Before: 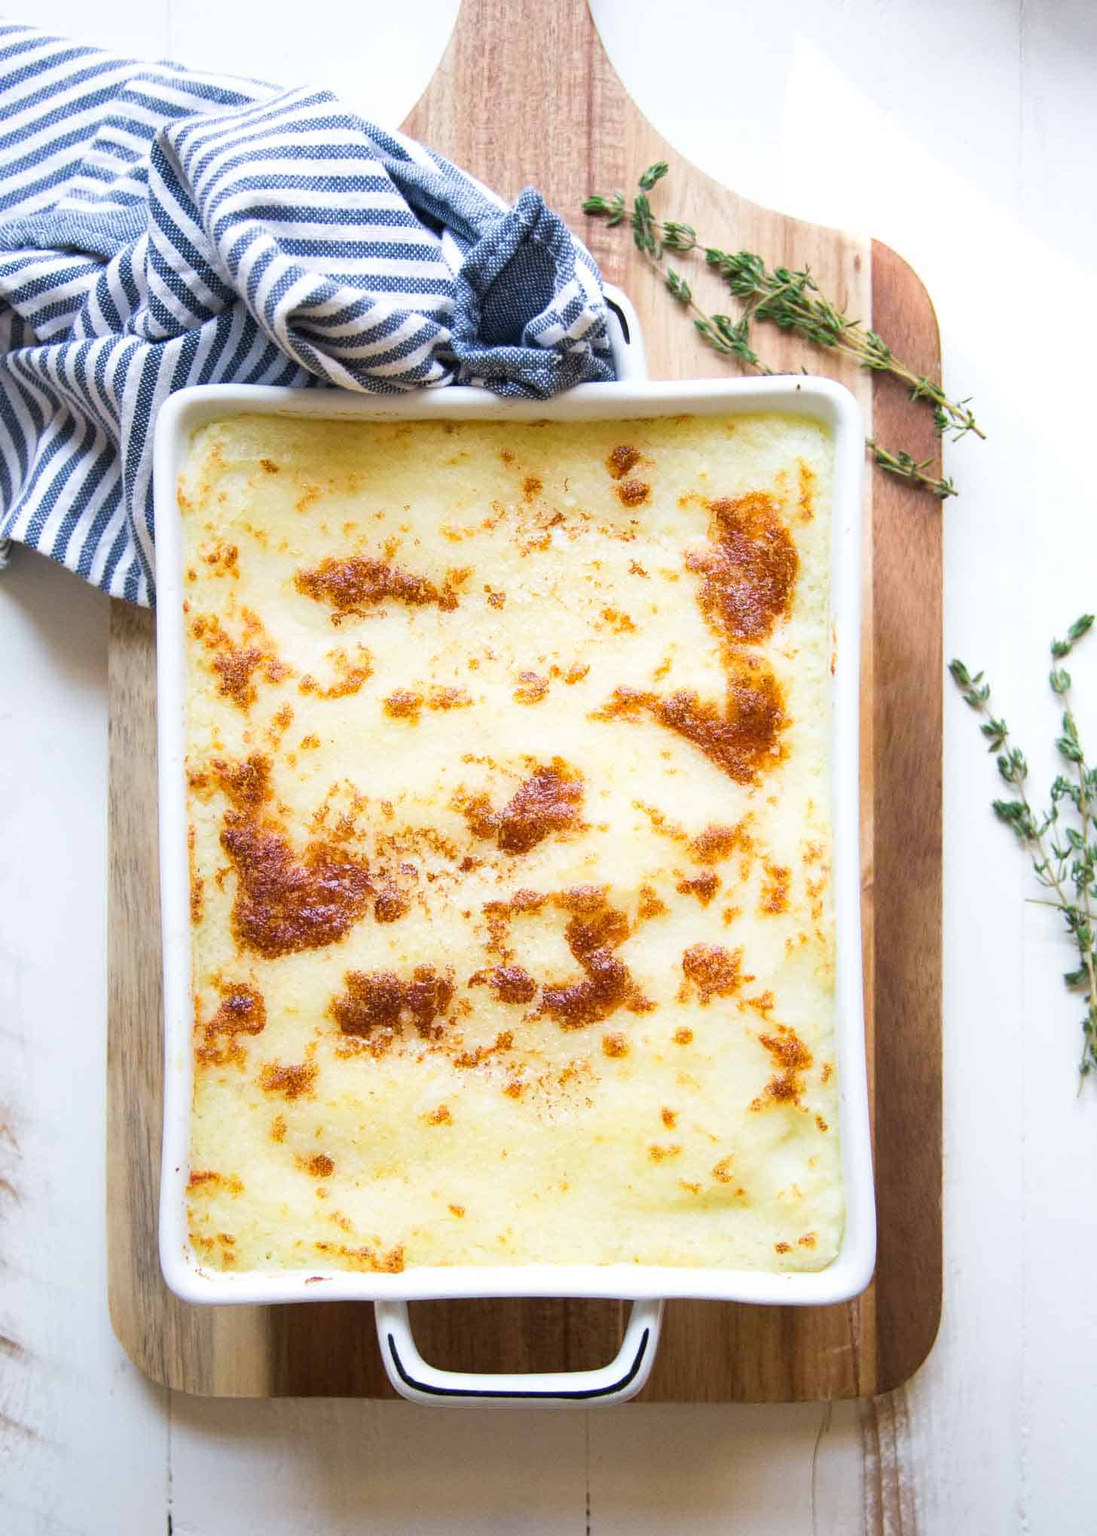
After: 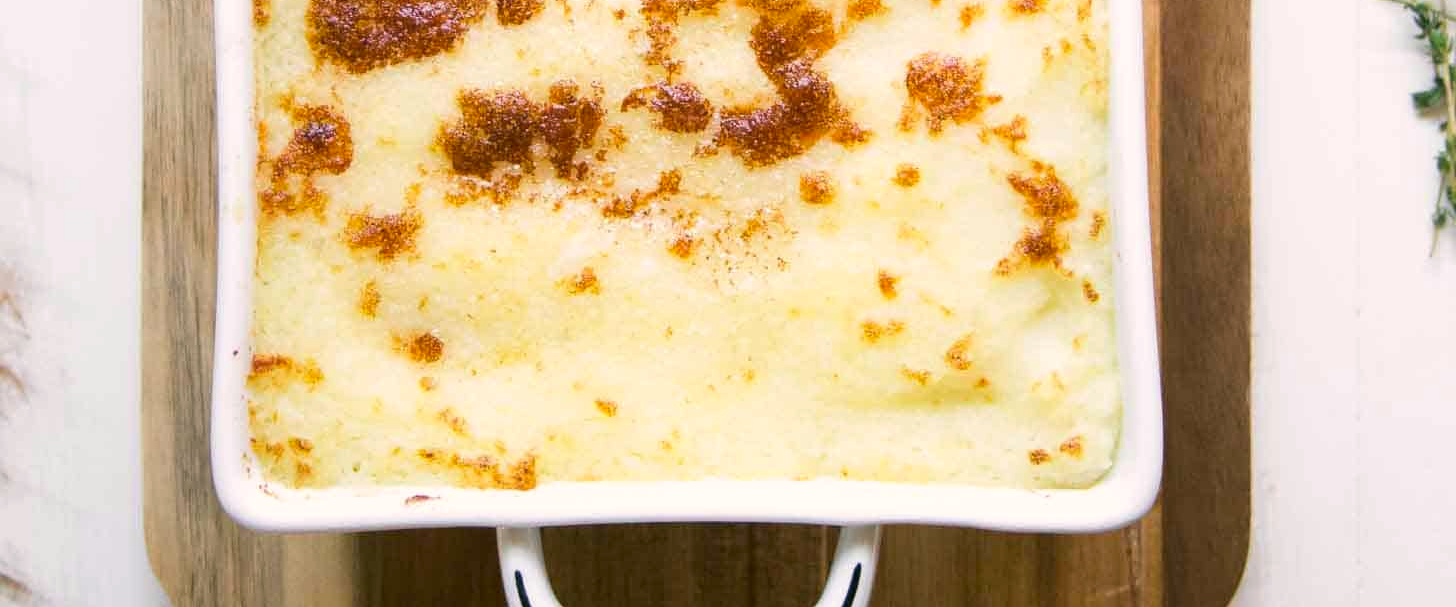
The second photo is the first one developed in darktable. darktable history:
color correction: highlights a* 4.41, highlights b* 4.95, shadows a* -6.89, shadows b* 4.91
crop and rotate: top 58.857%, bottom 11.357%
